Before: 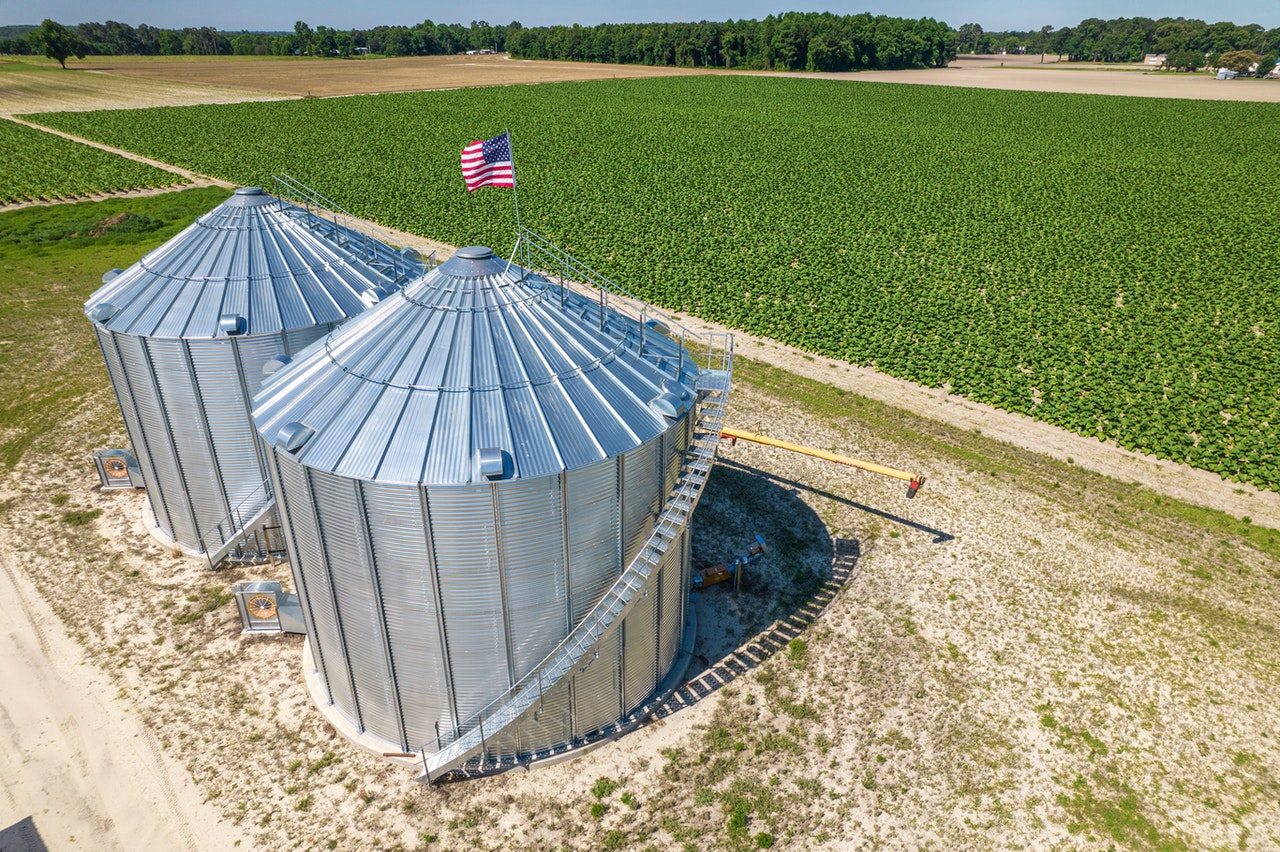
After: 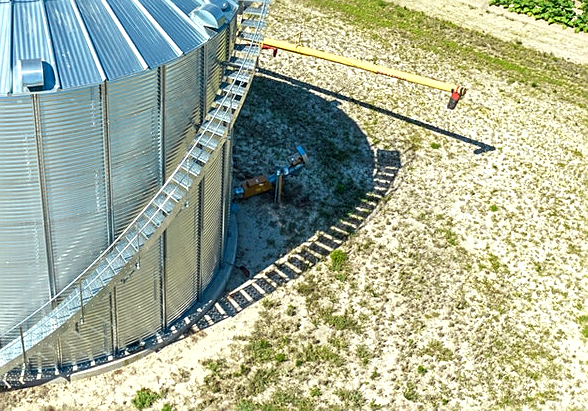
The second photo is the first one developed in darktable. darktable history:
crop: left 35.893%, top 45.711%, right 18.107%, bottom 5.995%
exposure: black level correction 0.001, exposure 0.5 EV, compensate highlight preservation false
sharpen: amount 0.542
color correction: highlights a* -7.83, highlights b* 3.12
